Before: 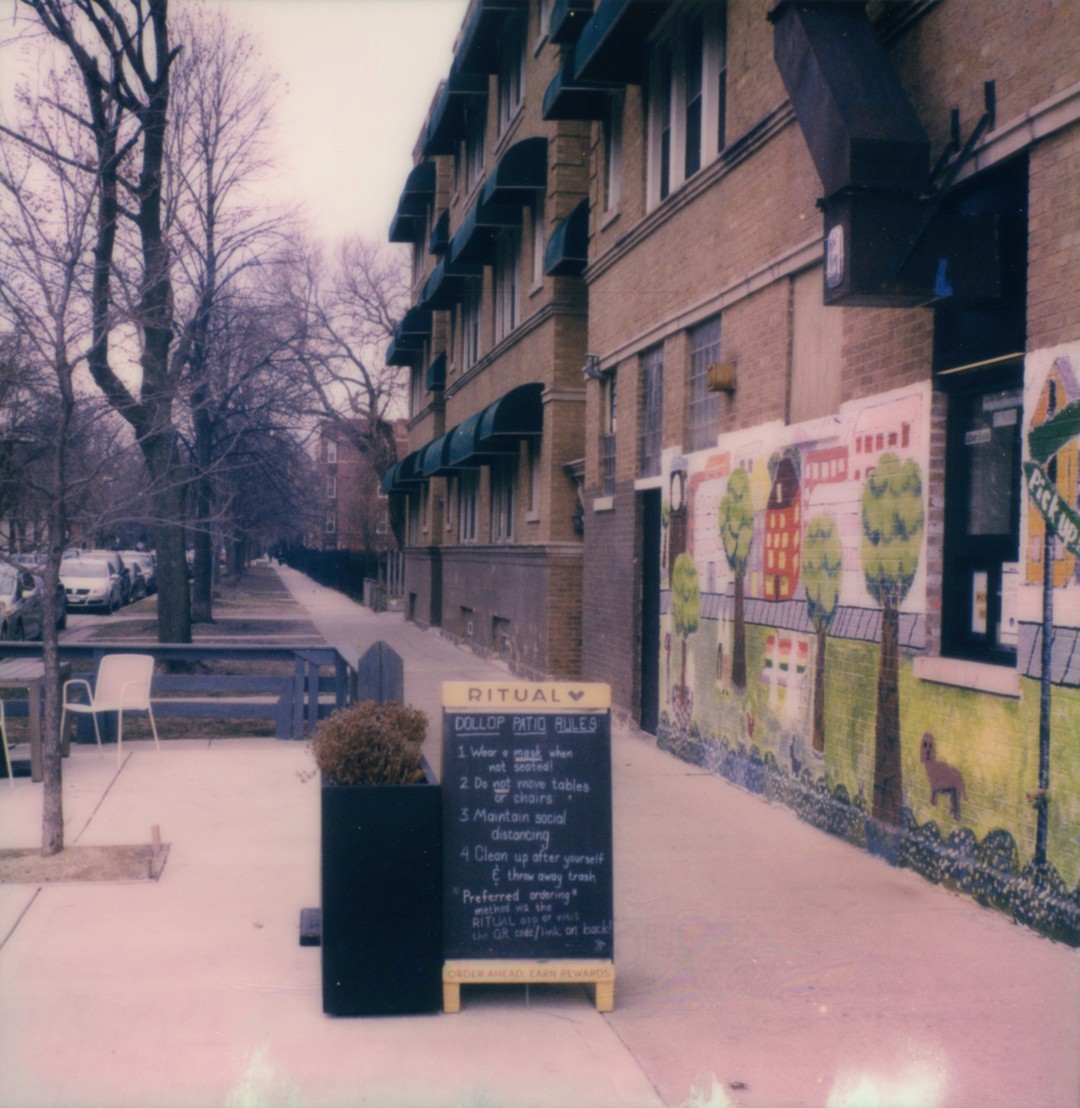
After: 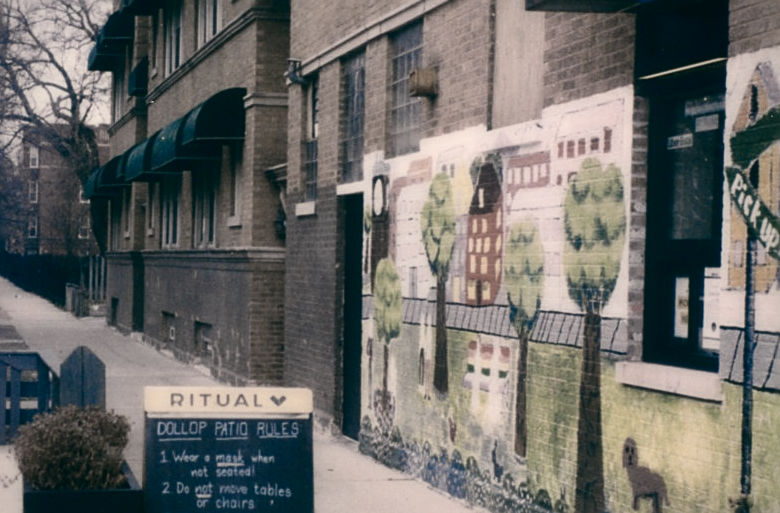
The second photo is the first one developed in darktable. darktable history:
color correction: highlights a* 4.72, highlights b* 24.68, shadows a* -16.12, shadows b* 3.86
crop and rotate: left 27.77%, top 26.634%, bottom 27.034%
contrast brightness saturation: contrast 0.191, brightness -0.102, saturation 0.213
color zones: curves: ch1 [(0.238, 0.163) (0.476, 0.2) (0.733, 0.322) (0.848, 0.134)]
sharpen: on, module defaults
vignetting: fall-off radius 60.85%, saturation -0.019
exposure: black level correction 0, exposure 0.499 EV, compensate highlight preservation false
color calibration: output R [0.972, 0.068, -0.094, 0], output G [-0.178, 1.216, -0.086, 0], output B [0.095, -0.136, 0.98, 0], illuminant as shot in camera, x 0.358, y 0.373, temperature 4628.91 K
